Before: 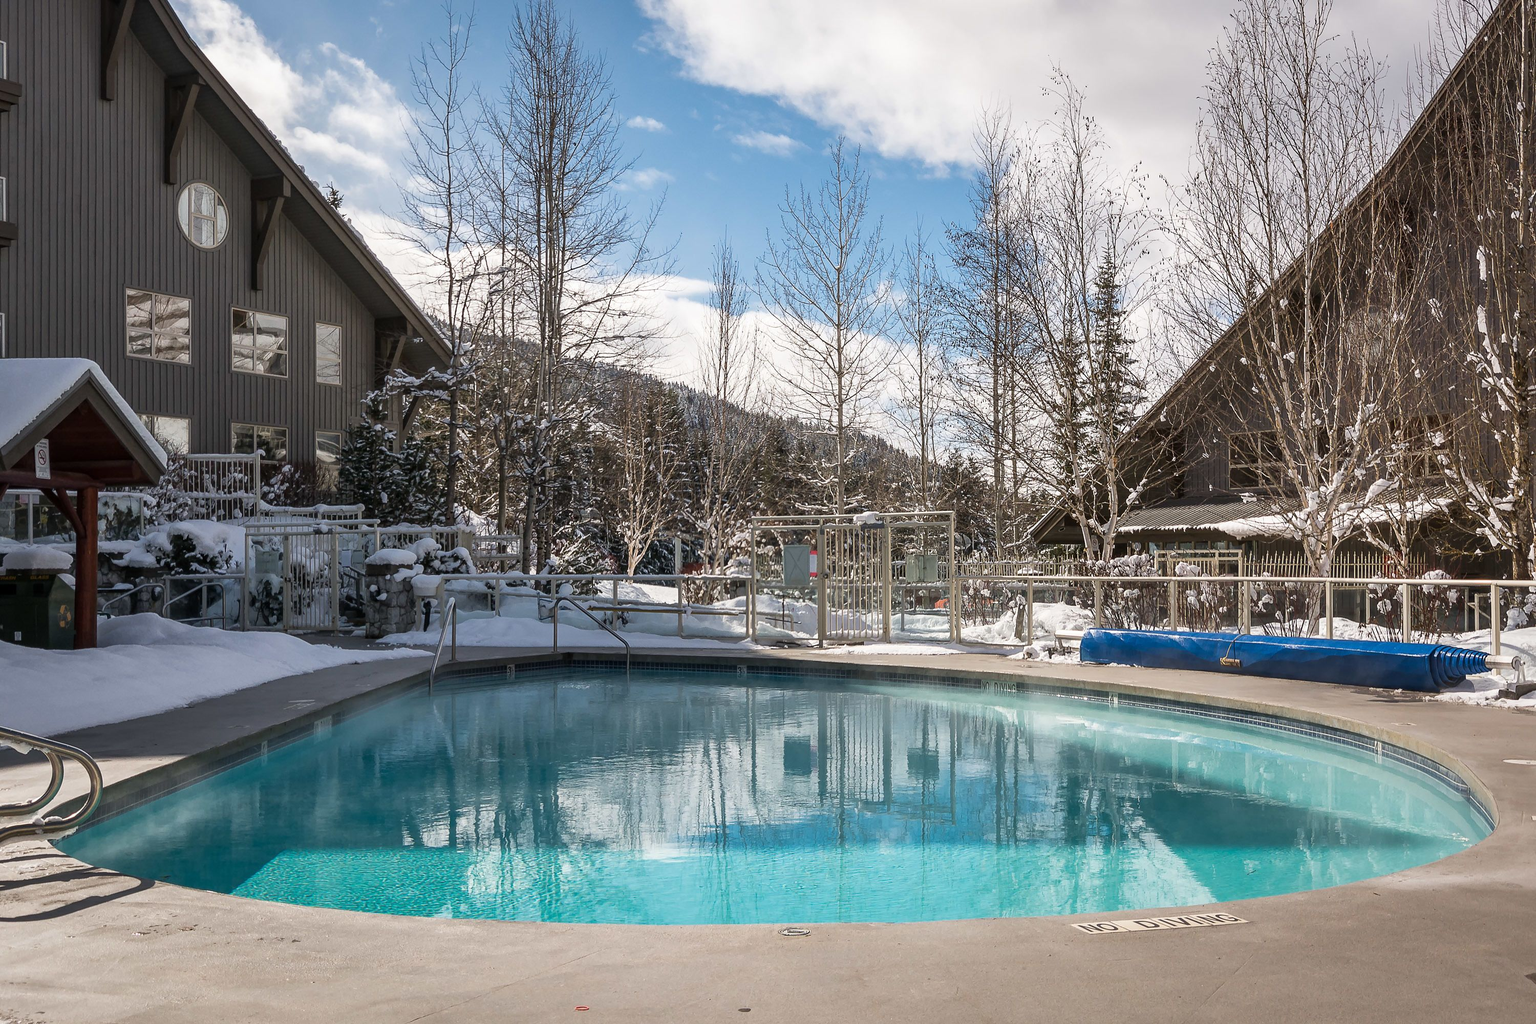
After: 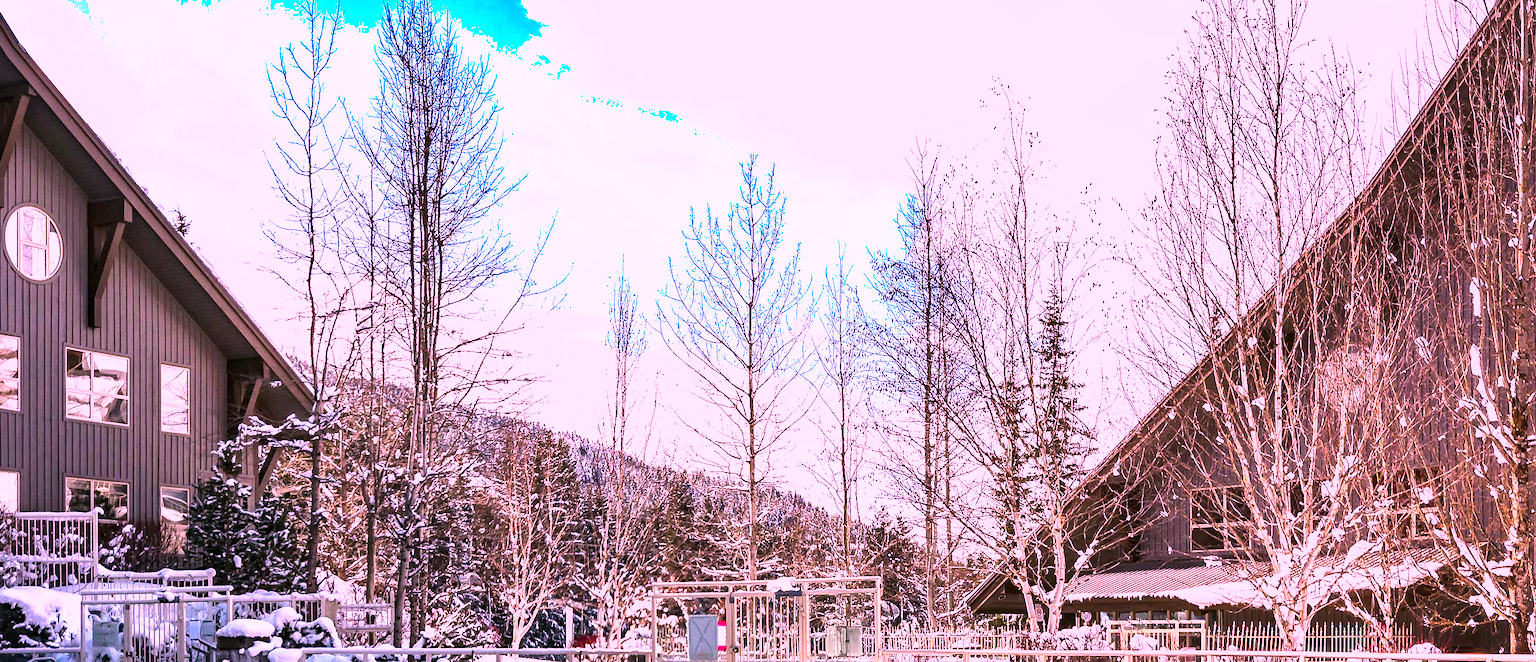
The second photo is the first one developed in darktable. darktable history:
exposure: black level correction 0, exposure 1.2 EV, compensate exposure bias true, compensate highlight preservation false
local contrast: mode bilateral grid, contrast 20, coarseness 51, detail 119%, midtone range 0.2
shadows and highlights: radius 118.49, shadows 41.67, highlights -61.84, soften with gaussian
crop and rotate: left 11.319%, bottom 42.567%
tone equalizer: -8 EV -0.715 EV, -7 EV -0.712 EV, -6 EV -0.616 EV, -5 EV -0.402 EV, -3 EV 0.39 EV, -2 EV 0.6 EV, -1 EV 0.698 EV, +0 EV 0.737 EV, edges refinement/feathering 500, mask exposure compensation -1.57 EV, preserve details no
haze removal: compatibility mode true, adaptive false
color correction: highlights a* 19.39, highlights b* -11.94, saturation 1.7
